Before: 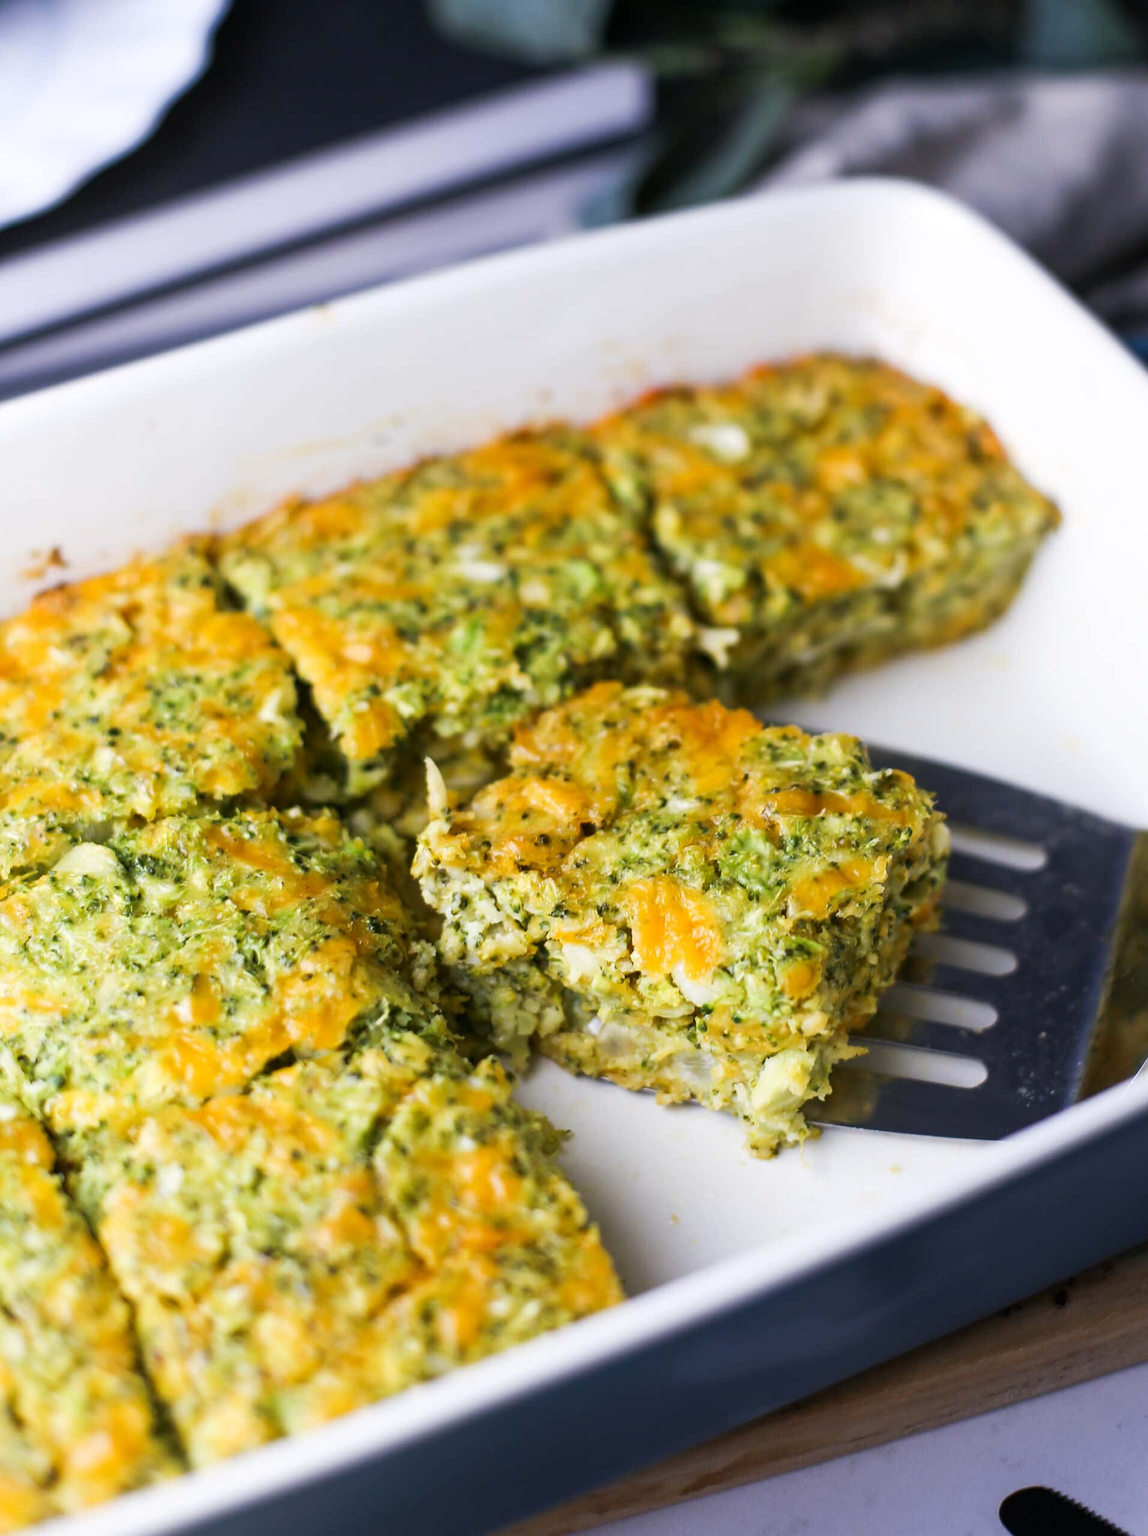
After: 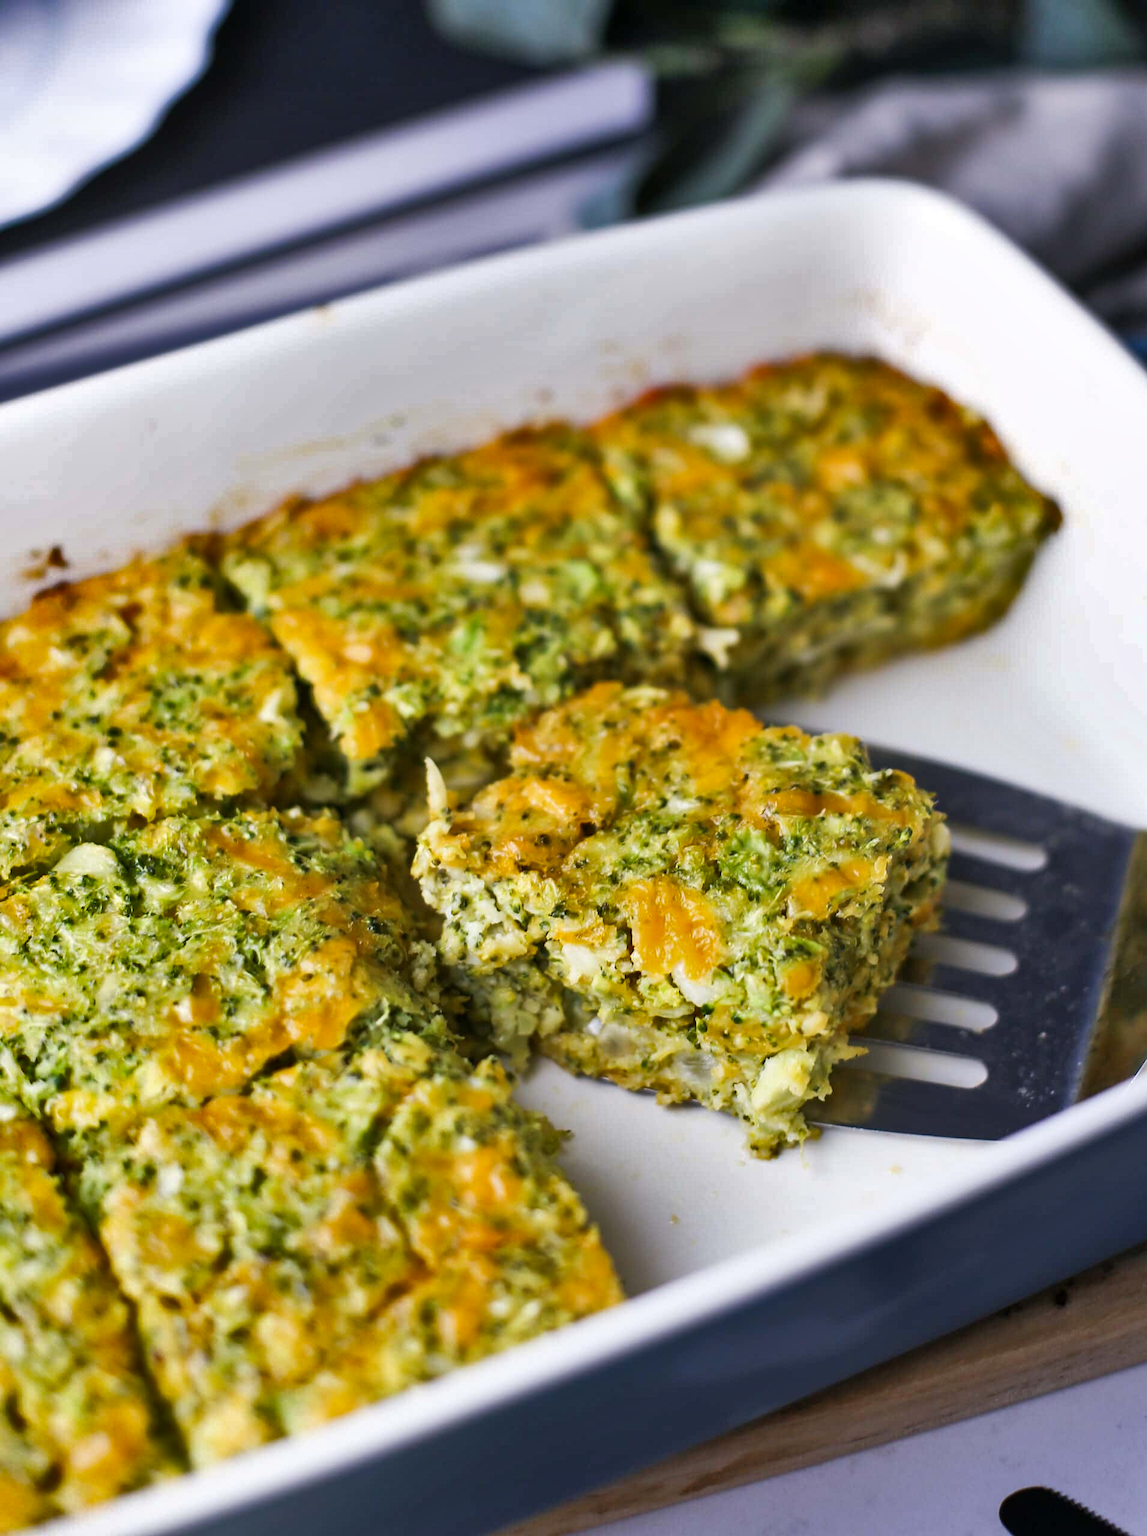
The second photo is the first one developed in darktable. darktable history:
shadows and highlights: white point adjustment 0.128, highlights -70.78, soften with gaussian
